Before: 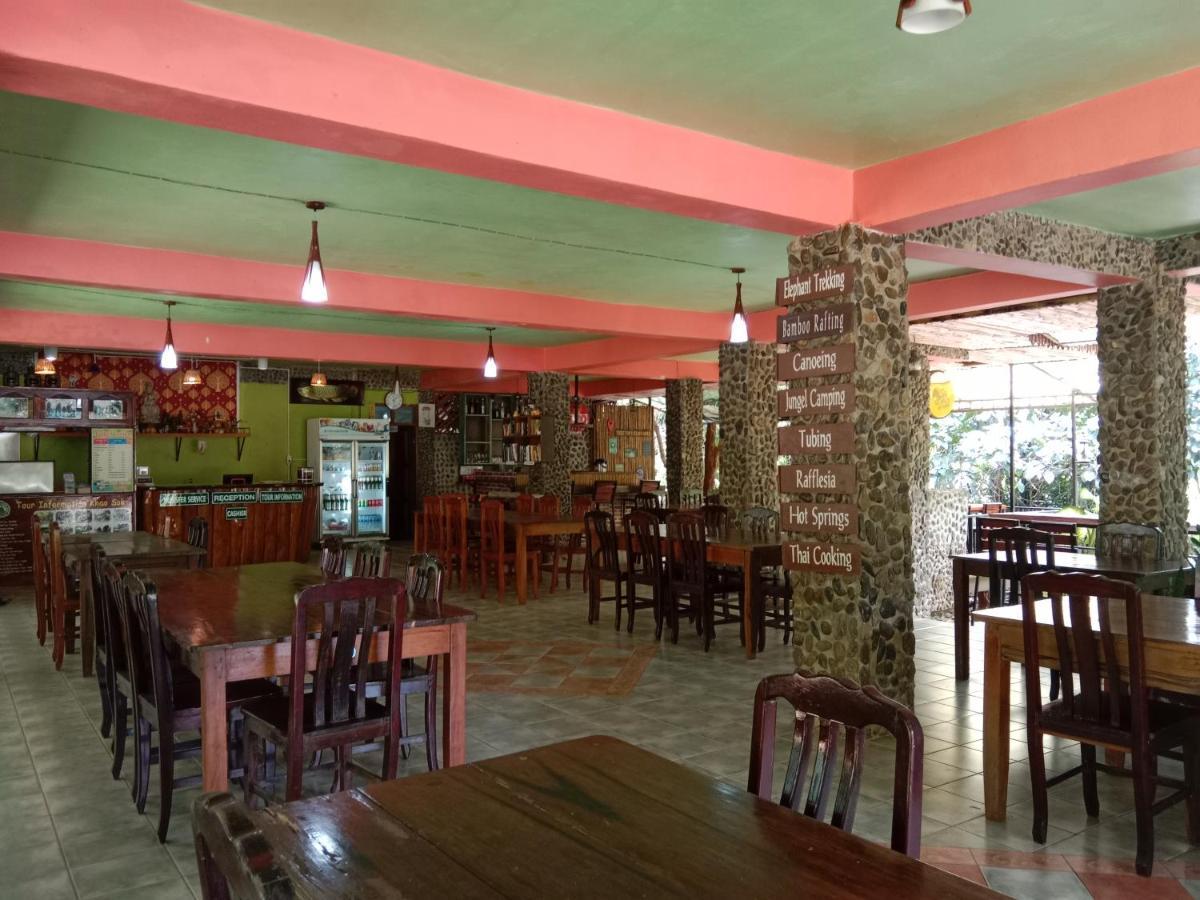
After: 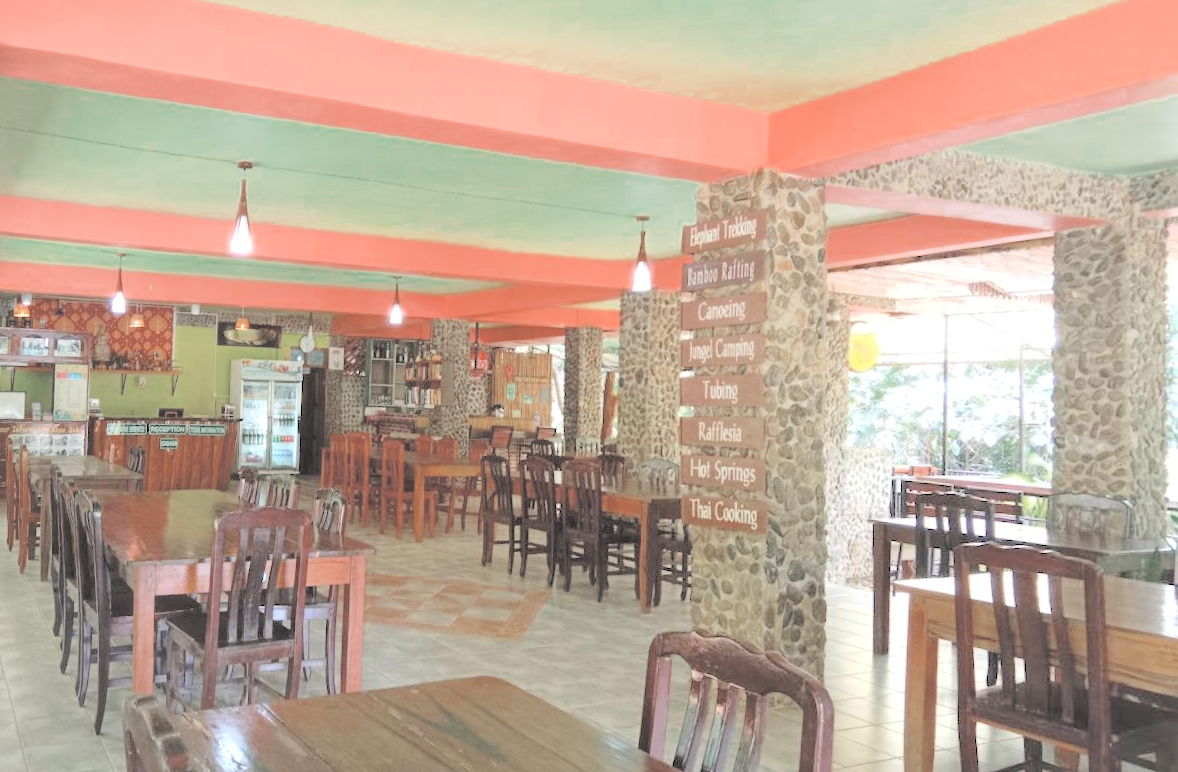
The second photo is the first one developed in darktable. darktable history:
contrast brightness saturation: brightness 1
levels: levels [0, 0.492, 0.984]
color zones: curves: ch0 [(0, 0.5) (0.125, 0.4) (0.25, 0.5) (0.375, 0.4) (0.5, 0.4) (0.625, 0.6) (0.75, 0.6) (0.875, 0.5)]; ch1 [(0, 0.4) (0.125, 0.5) (0.25, 0.4) (0.375, 0.4) (0.5, 0.4) (0.625, 0.4) (0.75, 0.5) (0.875, 0.4)]; ch2 [(0, 0.6) (0.125, 0.5) (0.25, 0.5) (0.375, 0.6) (0.5, 0.6) (0.625, 0.5) (0.75, 0.5) (0.875, 0.5)]
rotate and perspective: rotation 1.69°, lens shift (vertical) -0.023, lens shift (horizontal) -0.291, crop left 0.025, crop right 0.988, crop top 0.092, crop bottom 0.842
